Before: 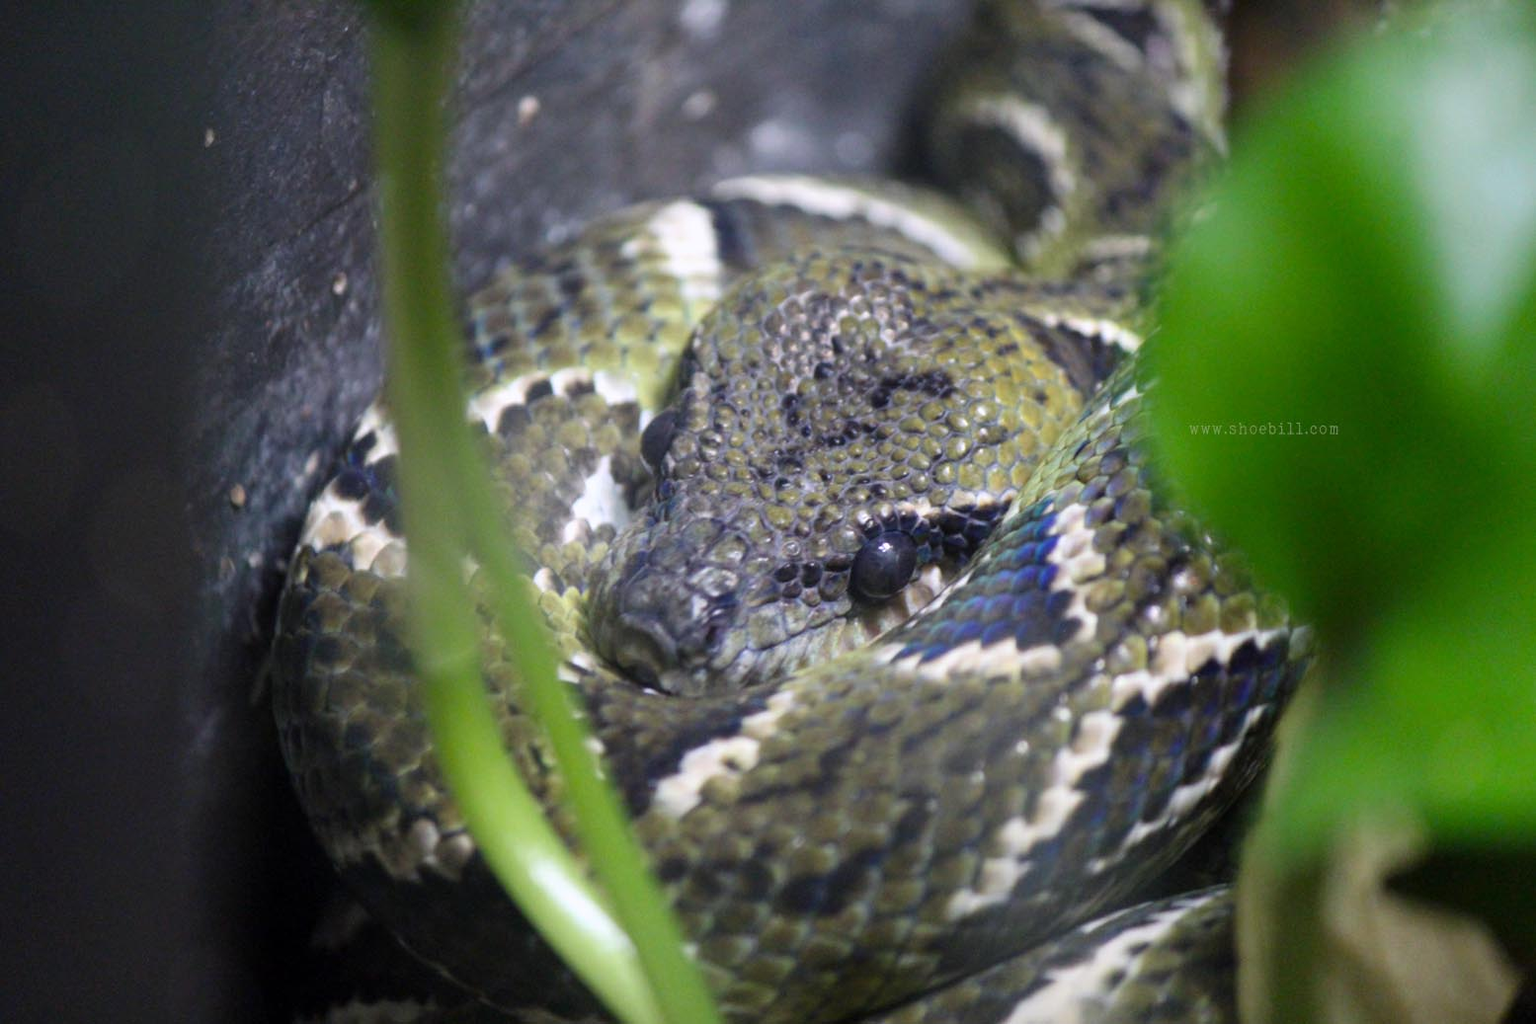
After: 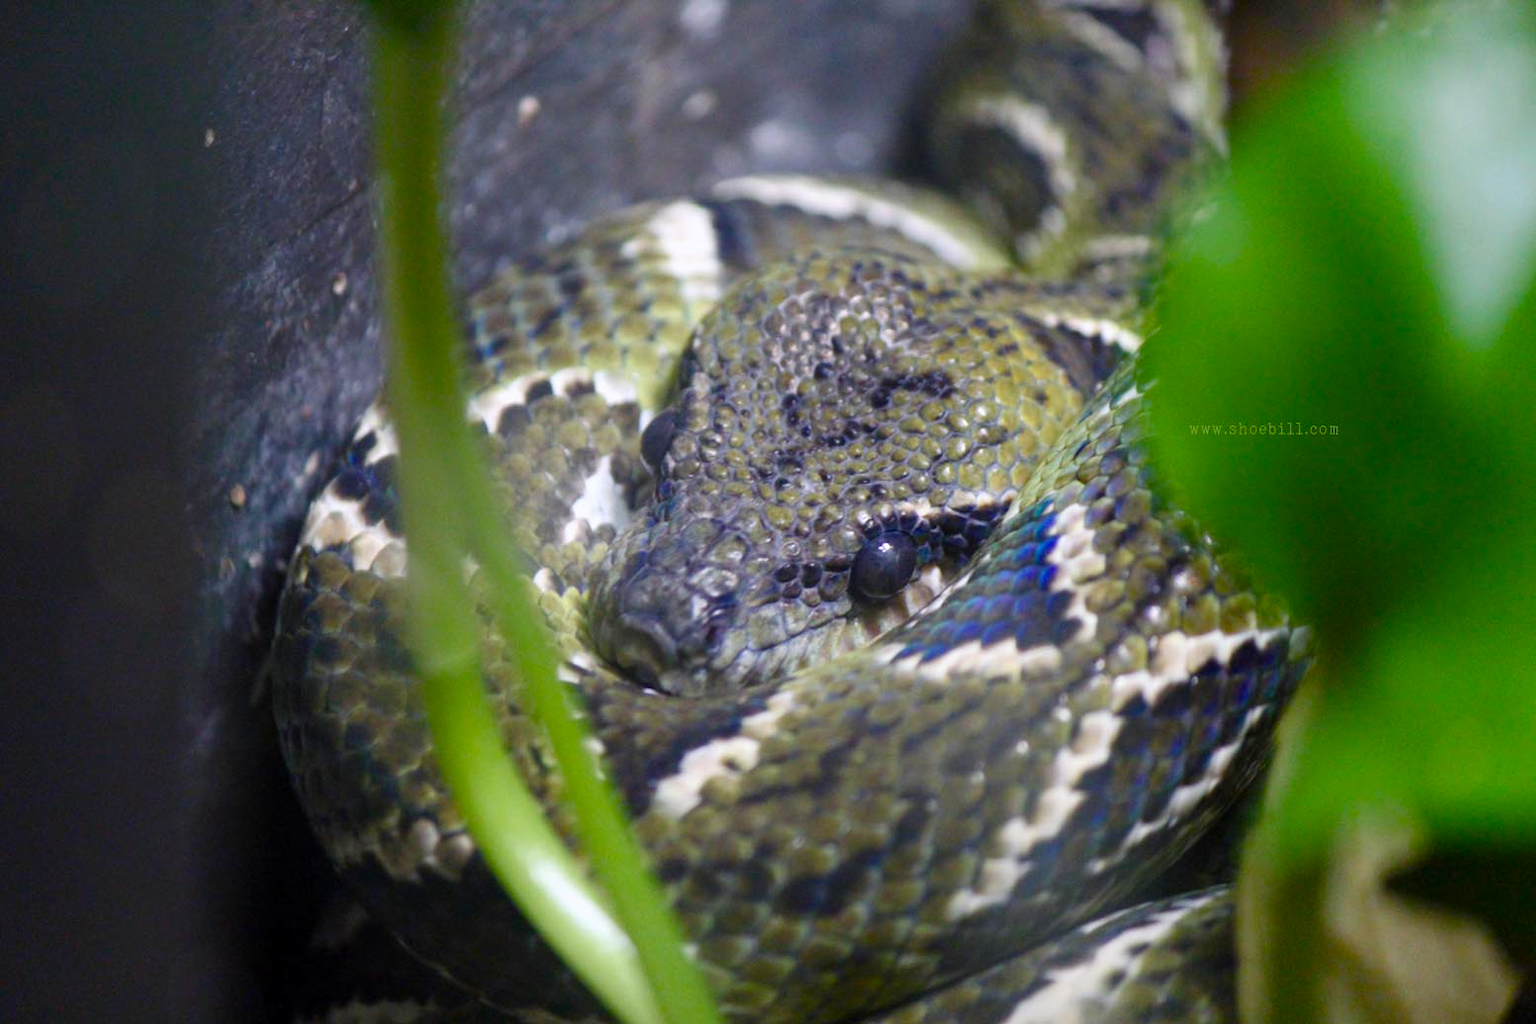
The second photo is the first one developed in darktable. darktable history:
color balance rgb: perceptual saturation grading › global saturation 20%, perceptual saturation grading › highlights -25%, perceptual saturation grading › shadows 50%
white balance: emerald 1
